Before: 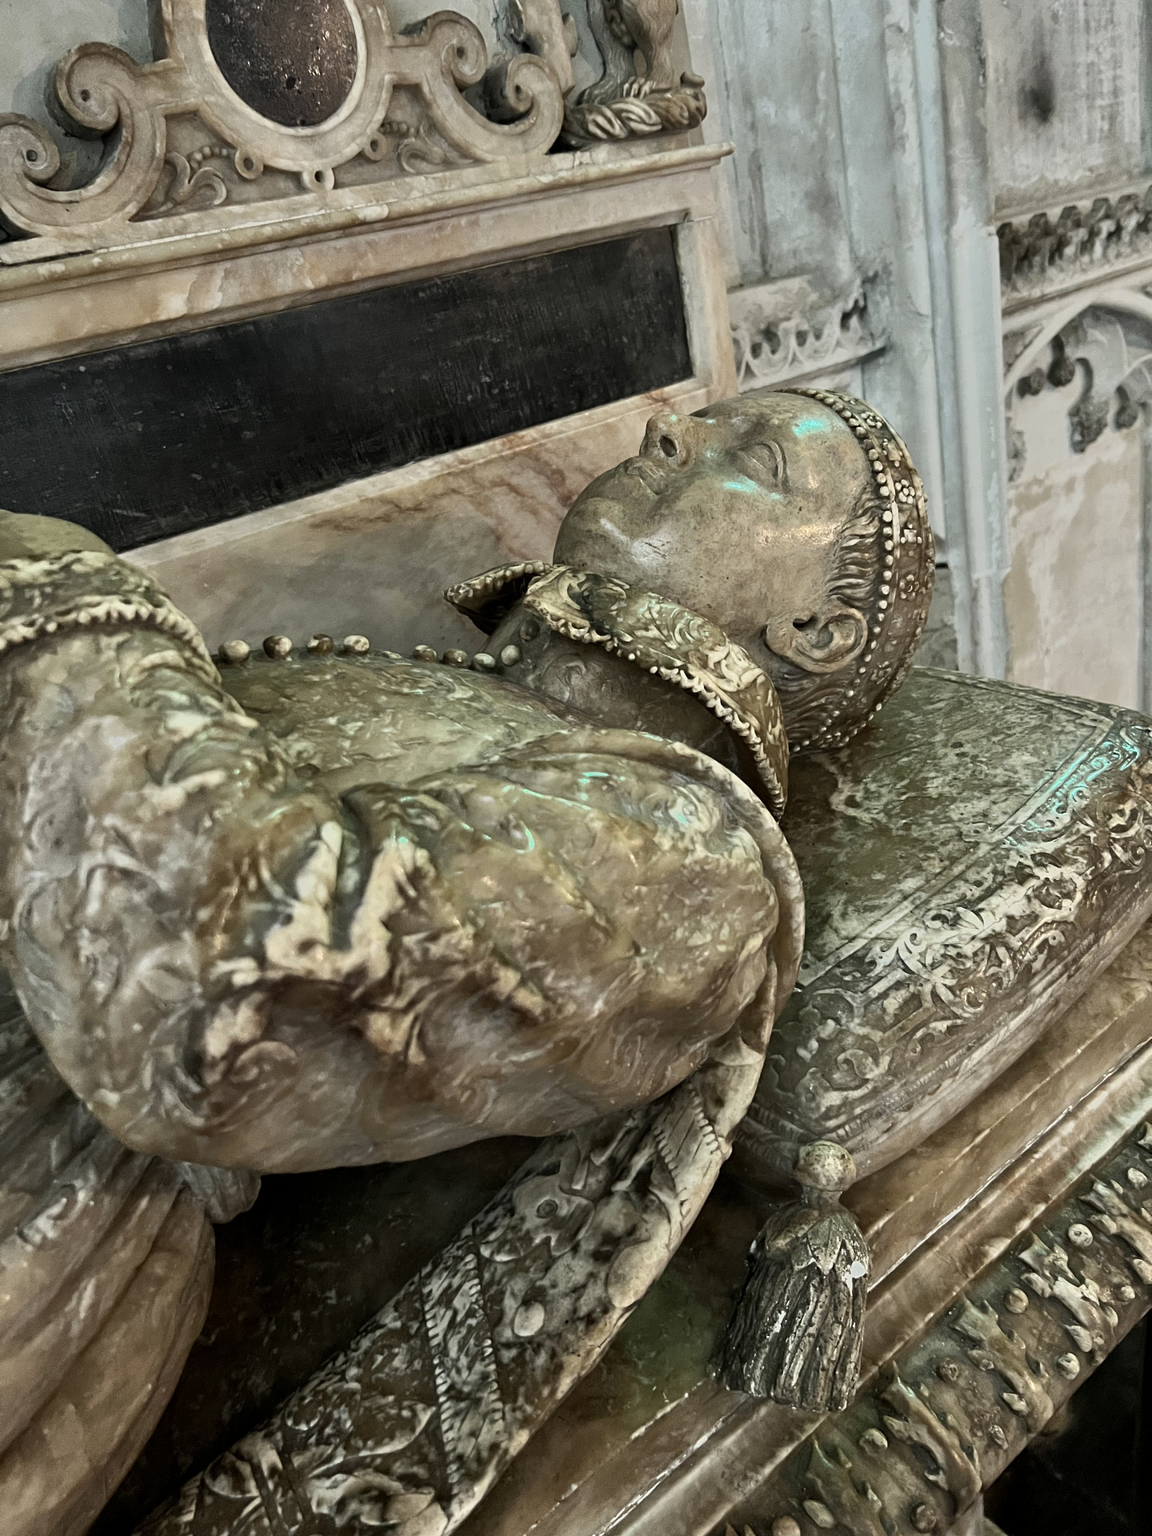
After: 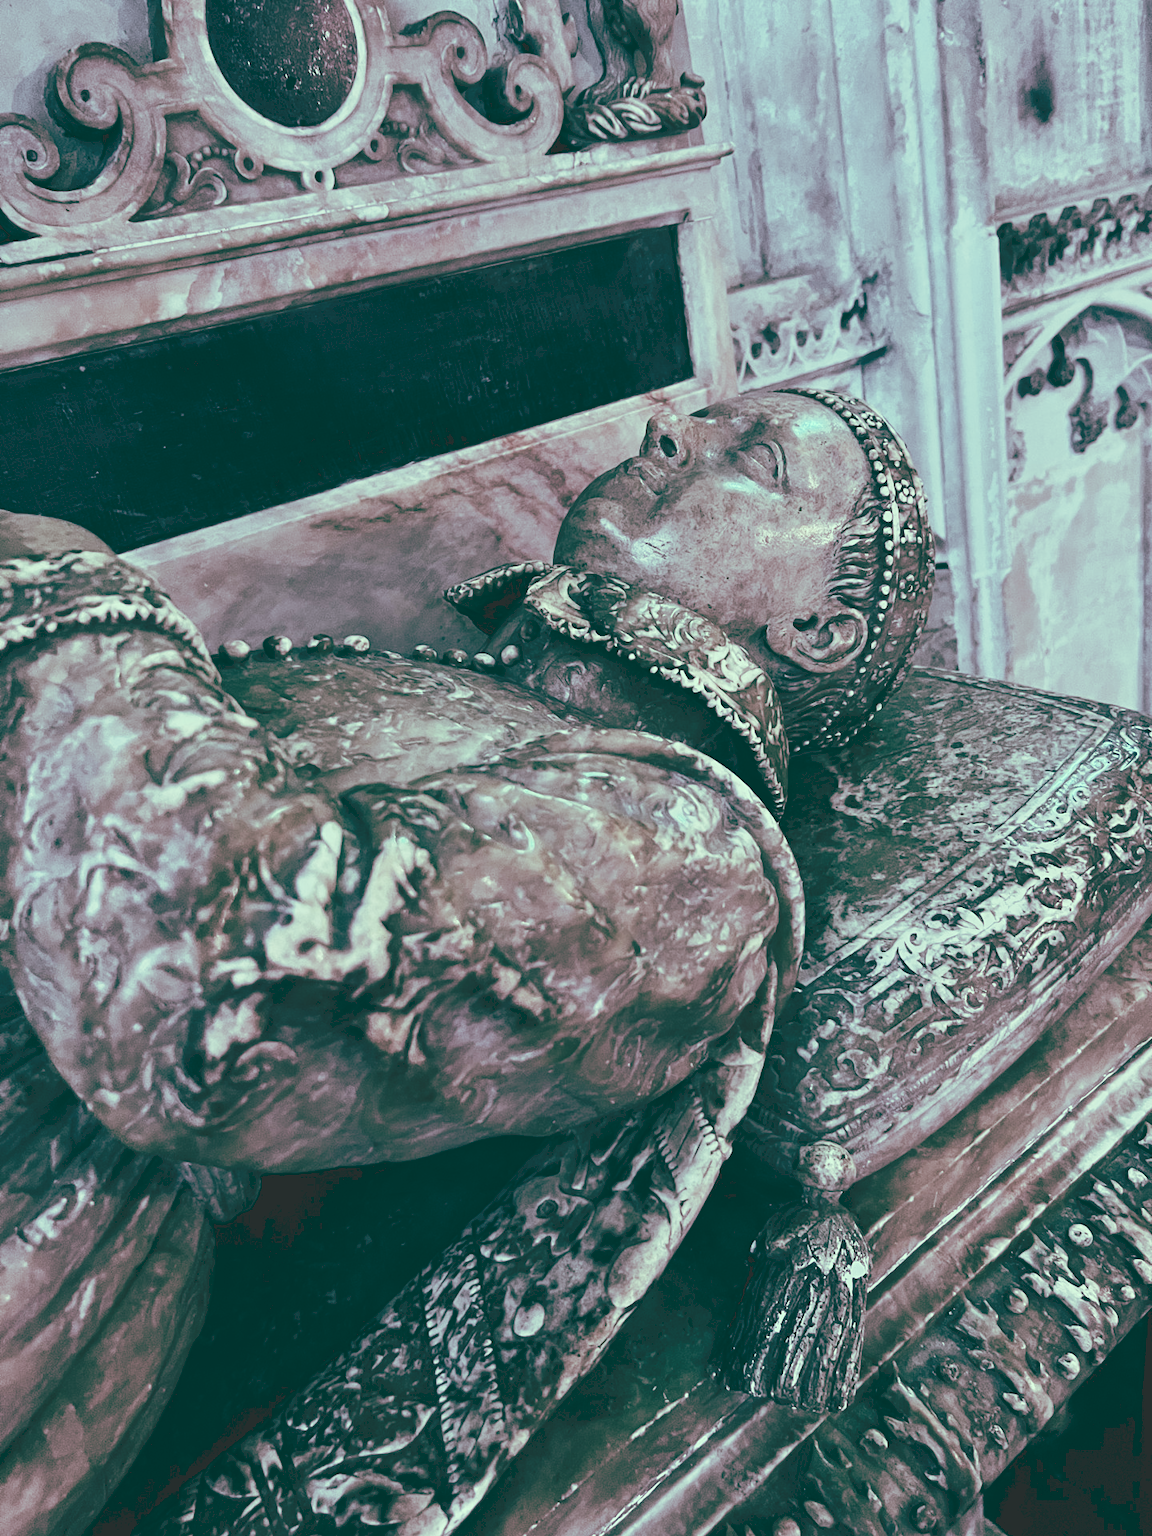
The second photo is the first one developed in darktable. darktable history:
tone curve: curves: ch0 [(0, 0) (0.003, 0.169) (0.011, 0.173) (0.025, 0.177) (0.044, 0.184) (0.069, 0.191) (0.1, 0.199) (0.136, 0.206) (0.177, 0.221) (0.224, 0.248) (0.277, 0.284) (0.335, 0.344) (0.399, 0.413) (0.468, 0.497) (0.543, 0.594) (0.623, 0.691) (0.709, 0.779) (0.801, 0.868) (0.898, 0.931) (1, 1)], preserve colors none
color look up table: target L [91.06, 97.59, 87.8, 86.09, 57.6, 60.14, 52.39, 53.56, 46.57, 39.9, 36.13, 17.63, 201.26, 65.5, 68.62, 64.28, 64.99, 56.59, 44.01, 42.68, 43.39, 39.91, 30.91, 20.22, 13.85, 3.494, 96.88, 79.79, 83.62, 75.74, 78.68, 60.63, 61.86, 52.32, 52.34, 46.41, 48.15, 46.43, 45.75, 30.58, 33.5, 15.86, 15.54, 6.835, 95.96, 78.48, 78.16, 55.32, 27.1], target a [-28.22, -36.57, -14.87, -36.68, -15.23, -17.59, -30.68, 0.729, -3.139, -17.35, -20.83, -52.37, 0, -1.569, -3.717, 20.51, 11.18, 33.04, 47.89, 44.85, 9.394, 17.73, -3.12, 3.989, -42.52, -10.4, -29.46, 1.137, 2.161, -4.27, 12.41, 1.643, 34.44, -2.866, 37.01, 25.22, 10.9, -6.786, 14.19, 17.62, 16.75, -45.76, -40.59, -19.63, -52.36, -24.24, -31.71, -25.17, -24.35], target b [34.55, 16.71, 16.81, 13.35, 29.44, 12.85, 23.2, 21.64, -4.035, 2.171, 9.24, -0.976, -0.001, 34.68, -3.117, 20.49, 9.955, 6.968, 5.515, 20.08, 5.706, 16.35, -6.419, -4.686, -0.551, -1.606, 14.31, -3.093, -5.701, -19.07, -14.81, -14.13, -13.11, -26.09, -29.83, -11.1, -34.07, -39.5, -57.5, -17.84, -40.33, -13.12, -24.96, -16.5, 11.4, -4.948, -13.85, -8.385, -14.33], num patches 49
